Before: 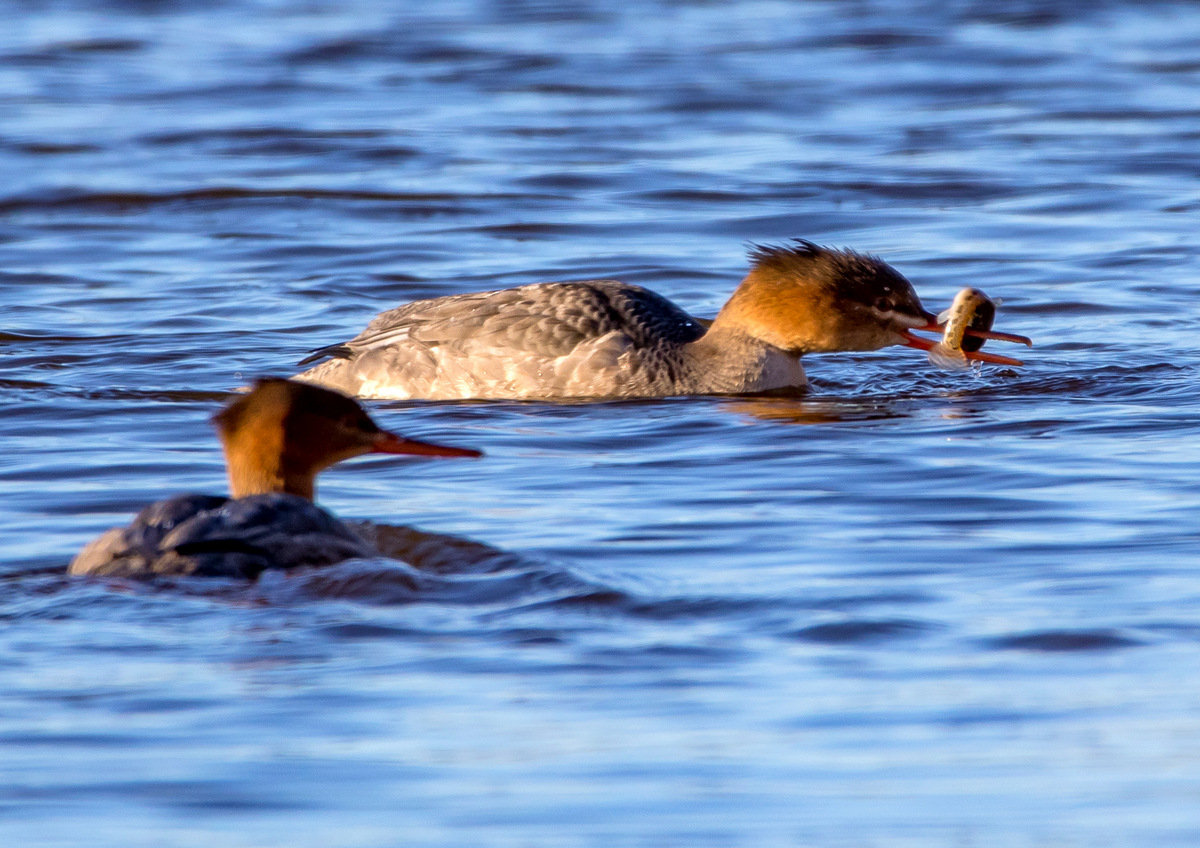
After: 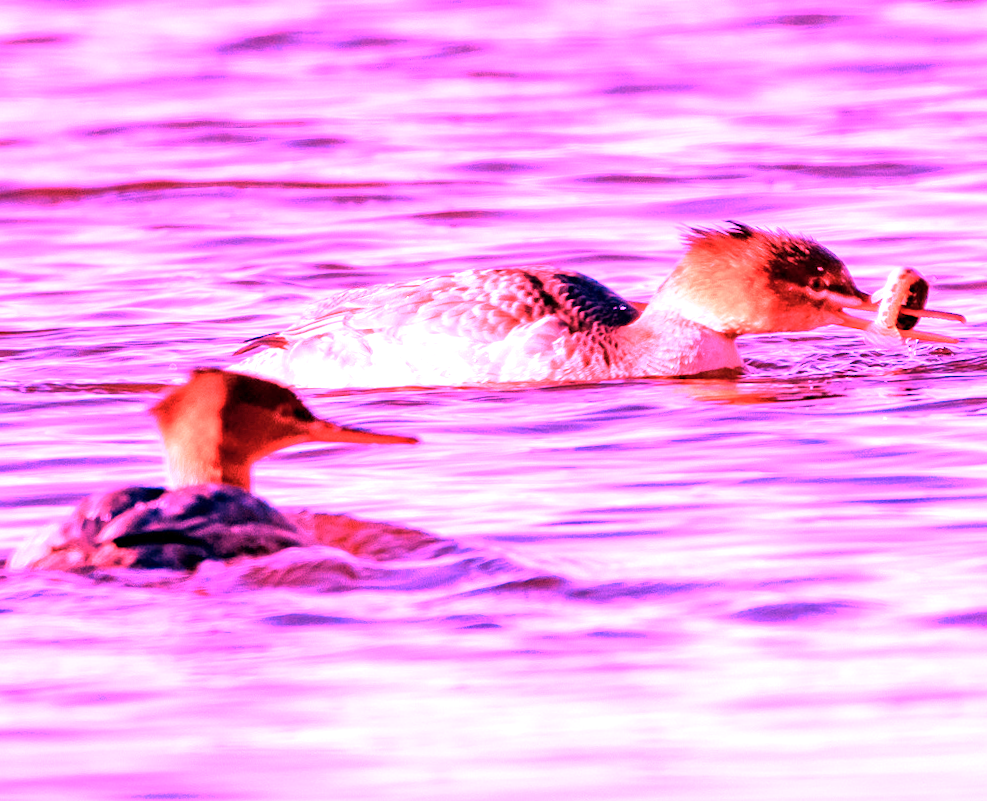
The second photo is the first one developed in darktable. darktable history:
color correction: highlights a* -9.35, highlights b* -23.15
crop and rotate: angle 1°, left 4.281%, top 0.642%, right 11.383%, bottom 2.486%
white balance: red 4.26, blue 1.802
